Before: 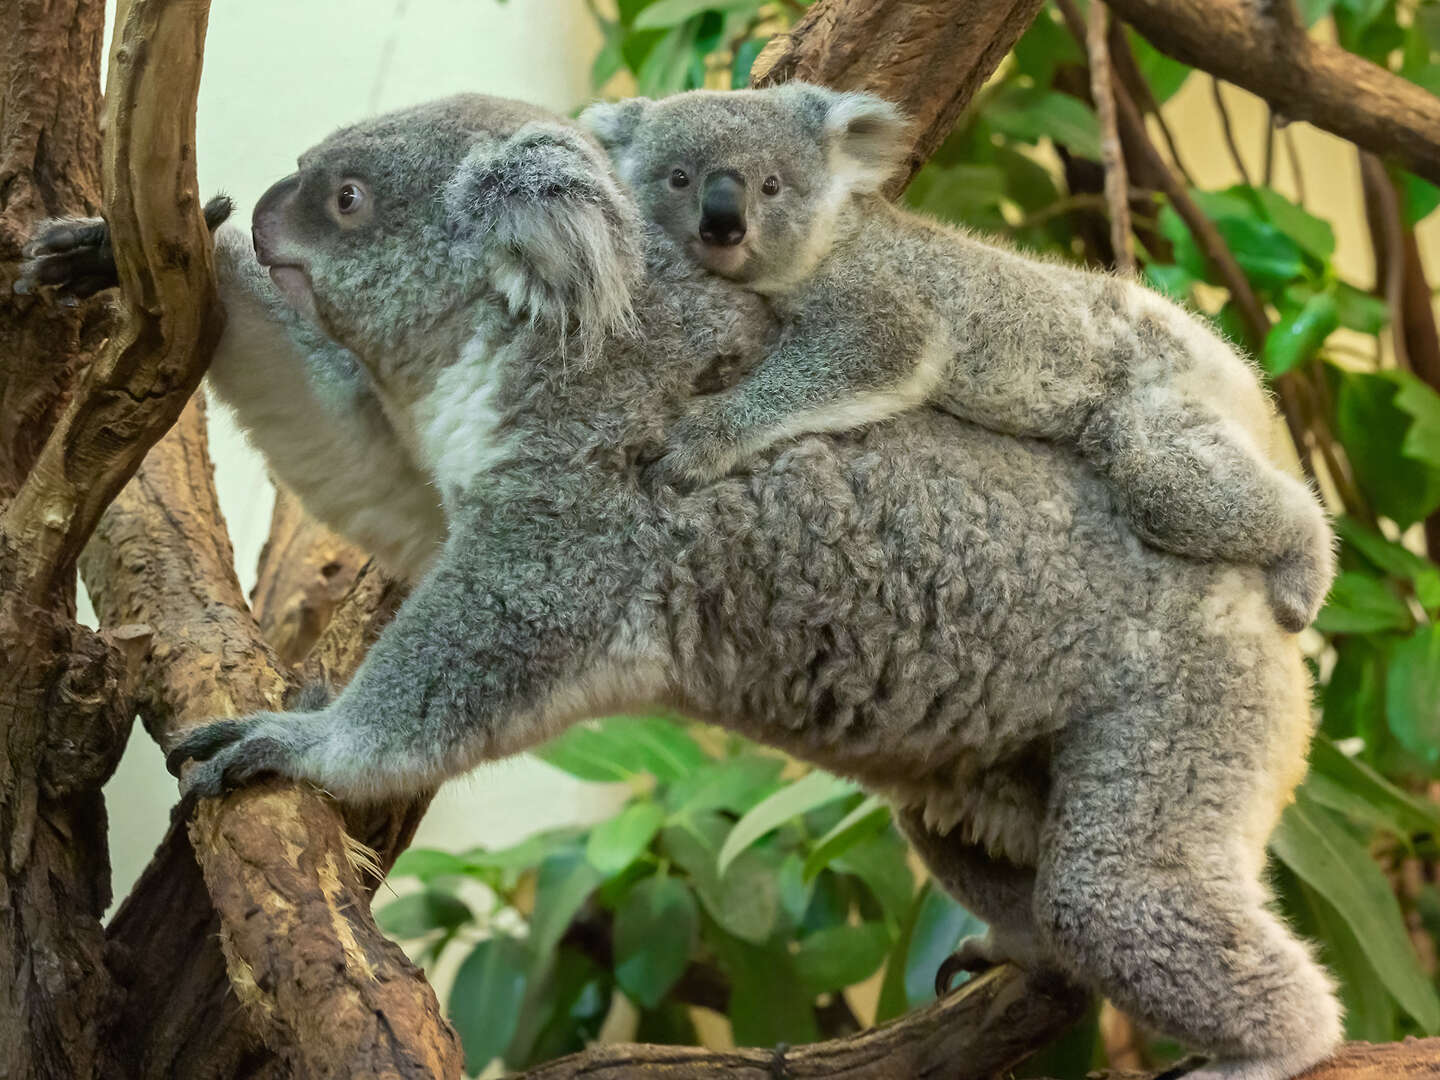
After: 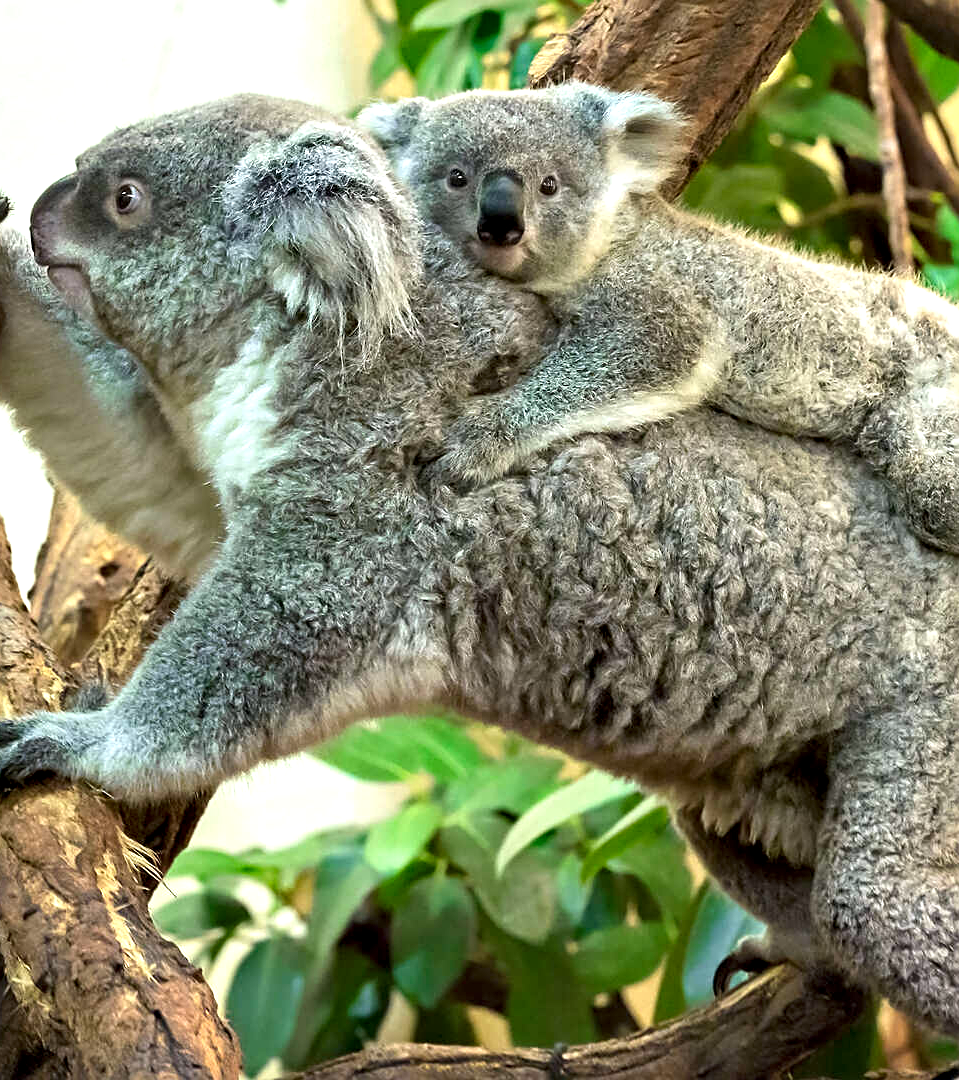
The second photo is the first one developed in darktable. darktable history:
crop: left 15.419%, right 17.914%
sharpen: on, module defaults
color zones: curves: ch0 [(0, 0.5) (0.143, 0.5) (0.286, 0.5) (0.429, 0.5) (0.62, 0.489) (0.714, 0.445) (0.844, 0.496) (1, 0.5)]; ch1 [(0, 0.5) (0.143, 0.5) (0.286, 0.5) (0.429, 0.5) (0.571, 0.5) (0.714, 0.523) (0.857, 0.5) (1, 0.5)]
exposure: exposure 0.556 EV, compensate highlight preservation false
contrast equalizer: octaves 7, y [[0.528, 0.548, 0.563, 0.562, 0.546, 0.526], [0.55 ×6], [0 ×6], [0 ×6], [0 ×6]]
